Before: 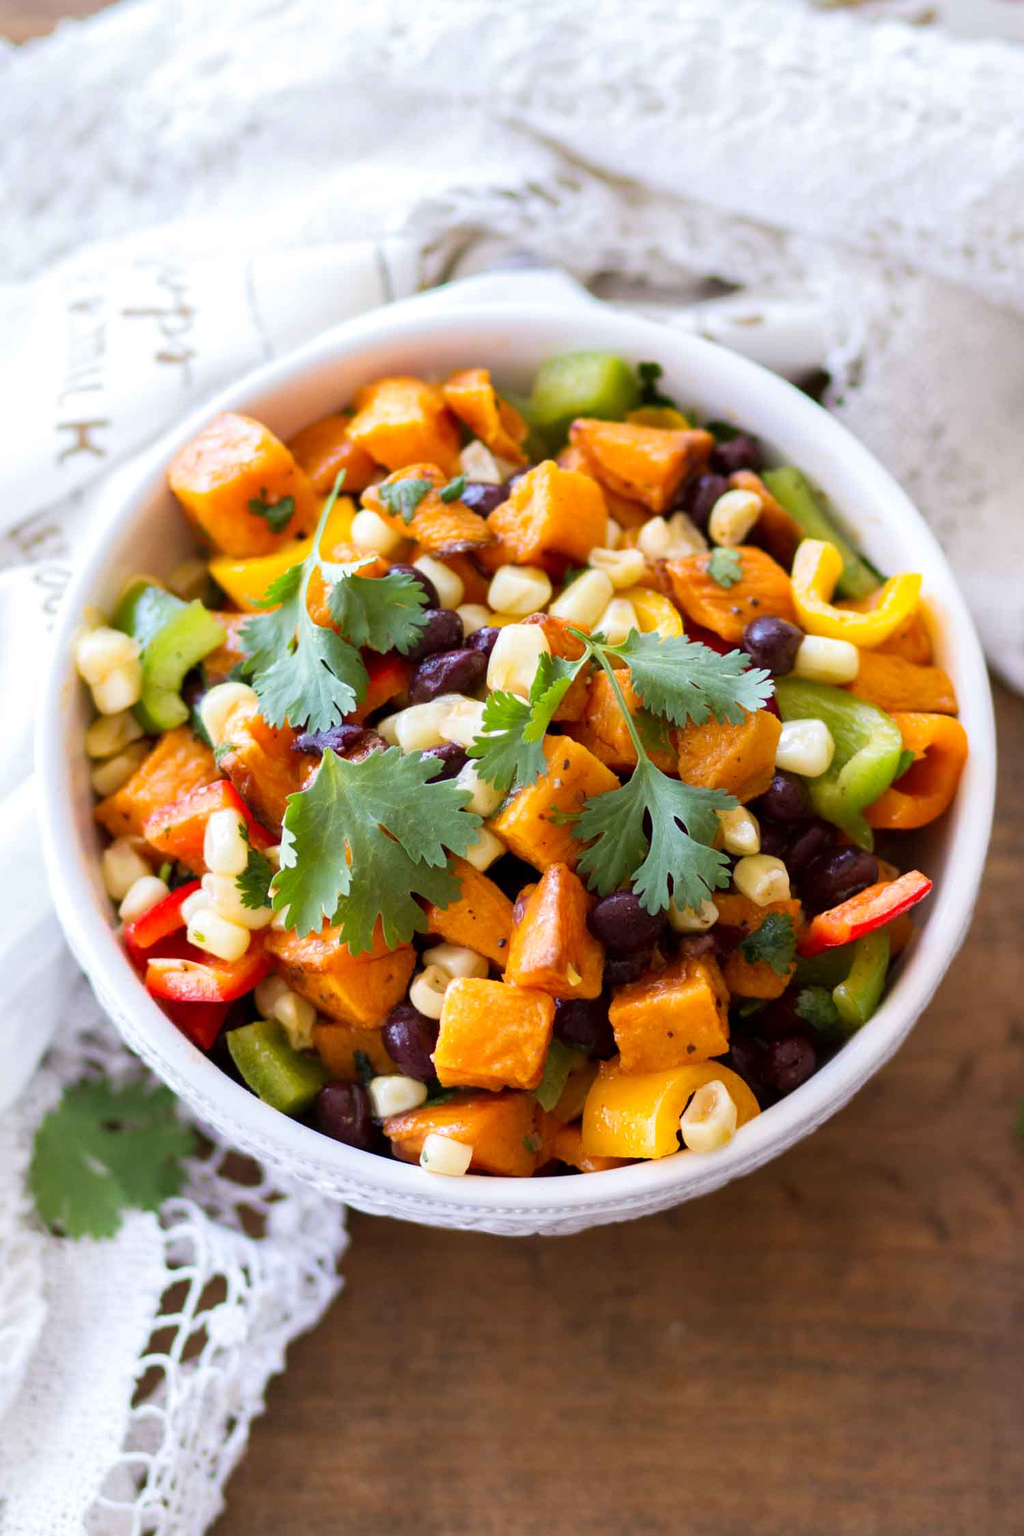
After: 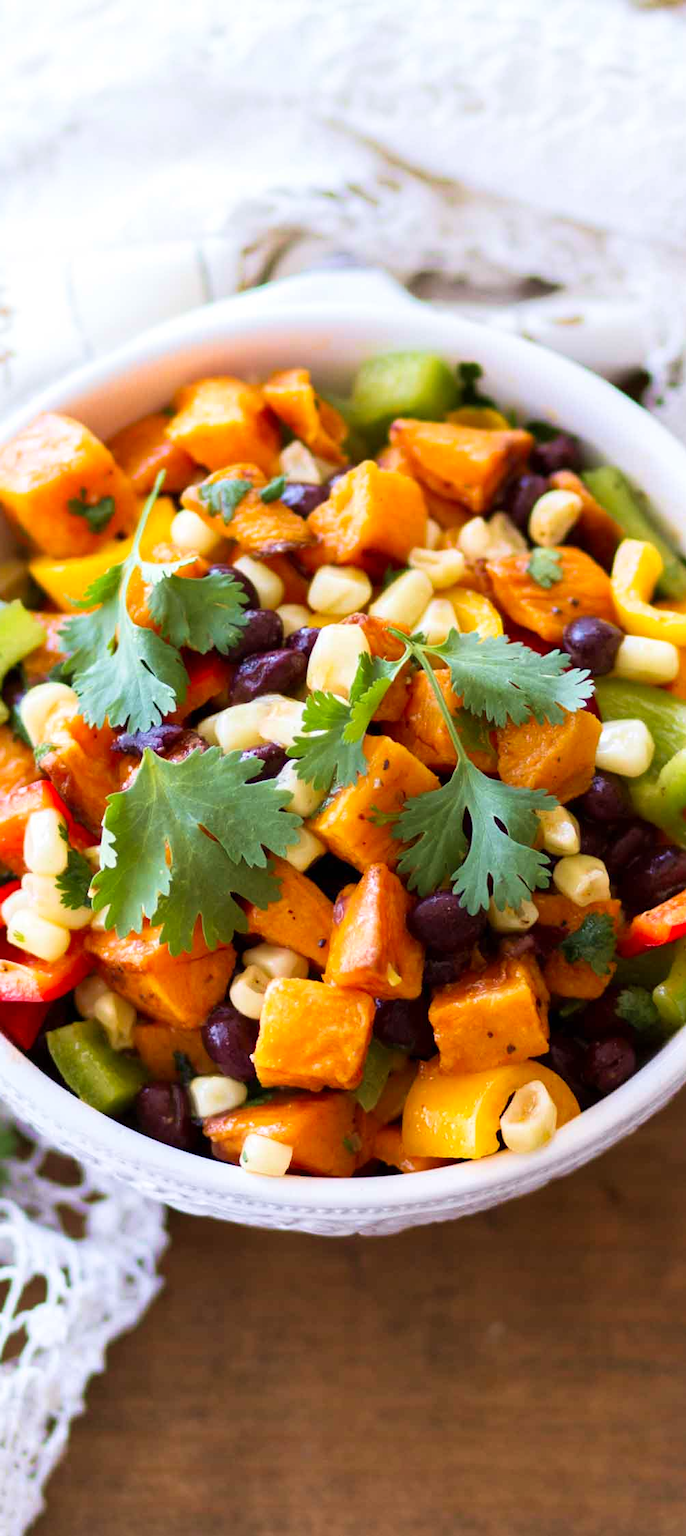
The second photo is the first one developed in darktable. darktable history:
velvia: on, module defaults
crop and rotate: left 17.626%, right 15.299%
shadows and highlights: shadows -0.73, highlights 38.24
color zones: curves: ch1 [(0, 0.525) (0.143, 0.556) (0.286, 0.52) (0.429, 0.5) (0.571, 0.5) (0.714, 0.5) (0.857, 0.503) (1, 0.525)]
